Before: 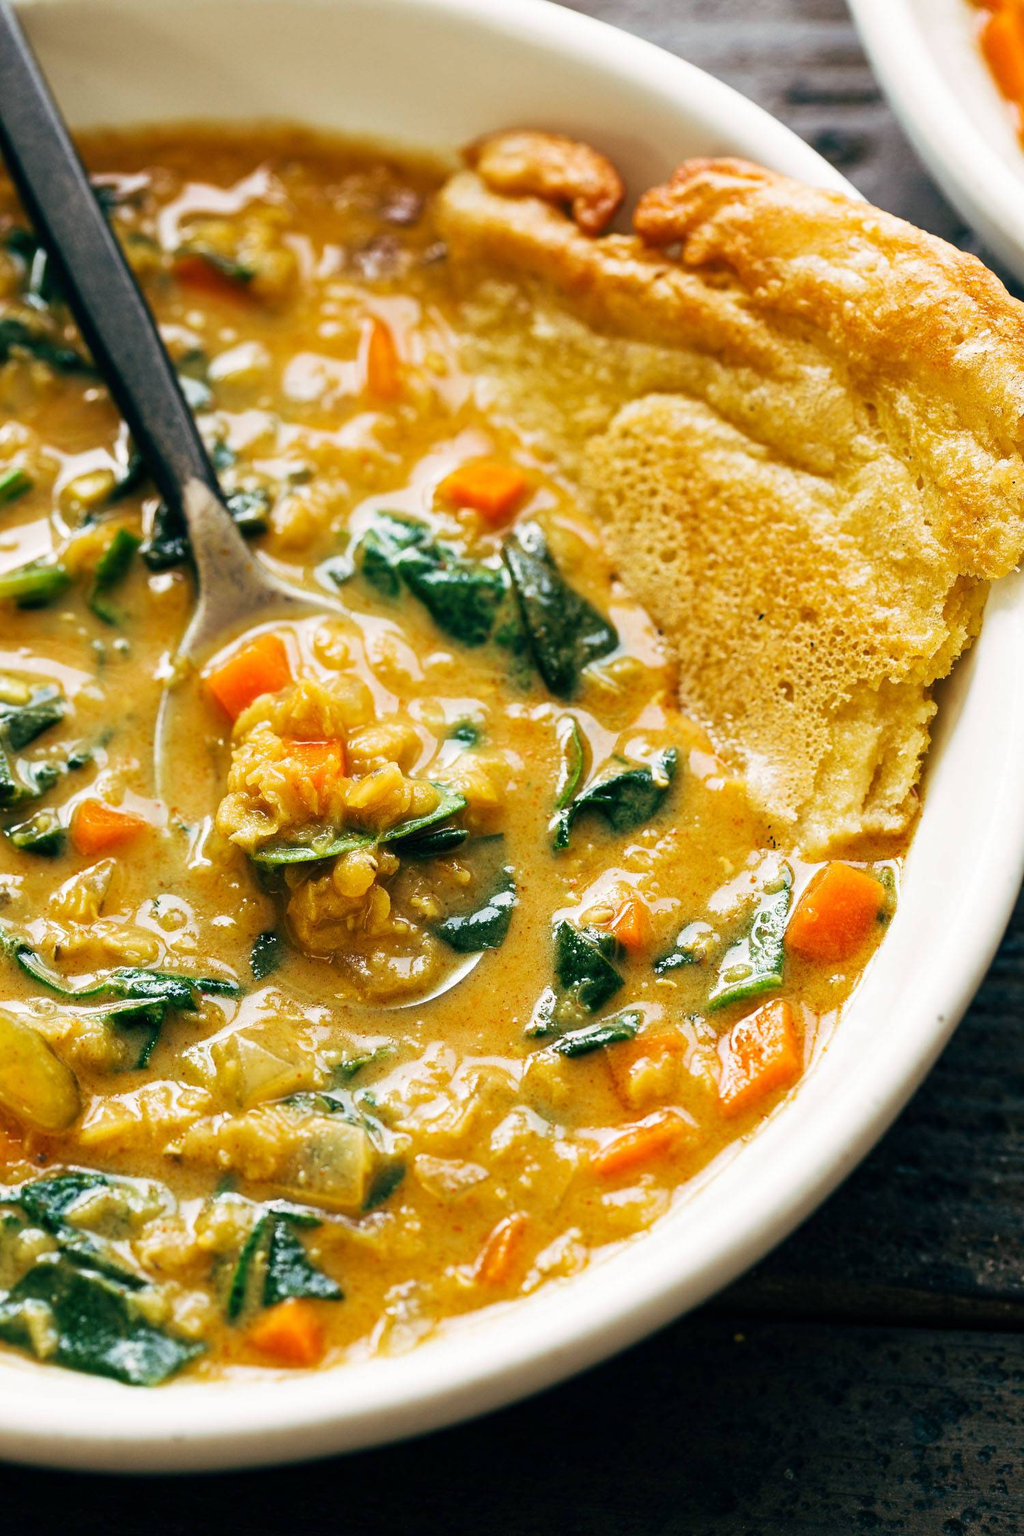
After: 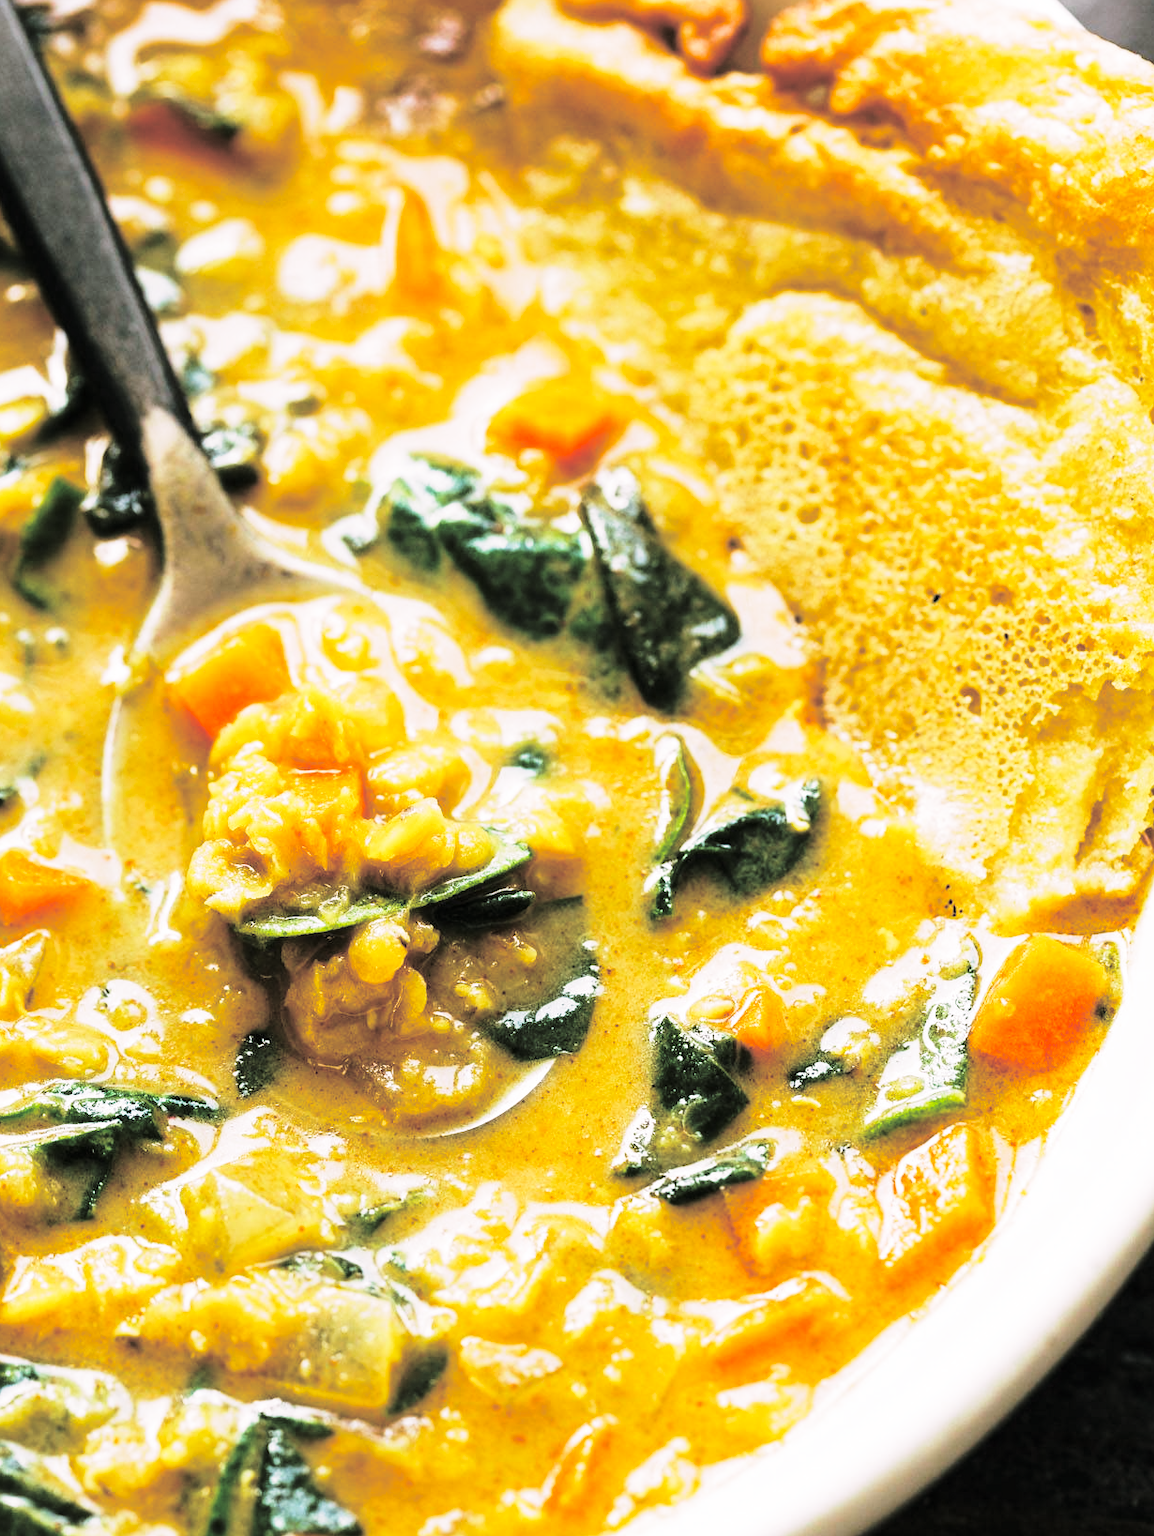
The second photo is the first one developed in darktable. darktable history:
crop: left 7.856%, top 11.836%, right 10.12%, bottom 15.387%
split-toning: shadows › hue 46.8°, shadows › saturation 0.17, highlights › hue 316.8°, highlights › saturation 0.27, balance -51.82
base curve: curves: ch0 [(0, 0) (0.028, 0.03) (0.121, 0.232) (0.46, 0.748) (0.859, 0.968) (1, 1)], preserve colors none
